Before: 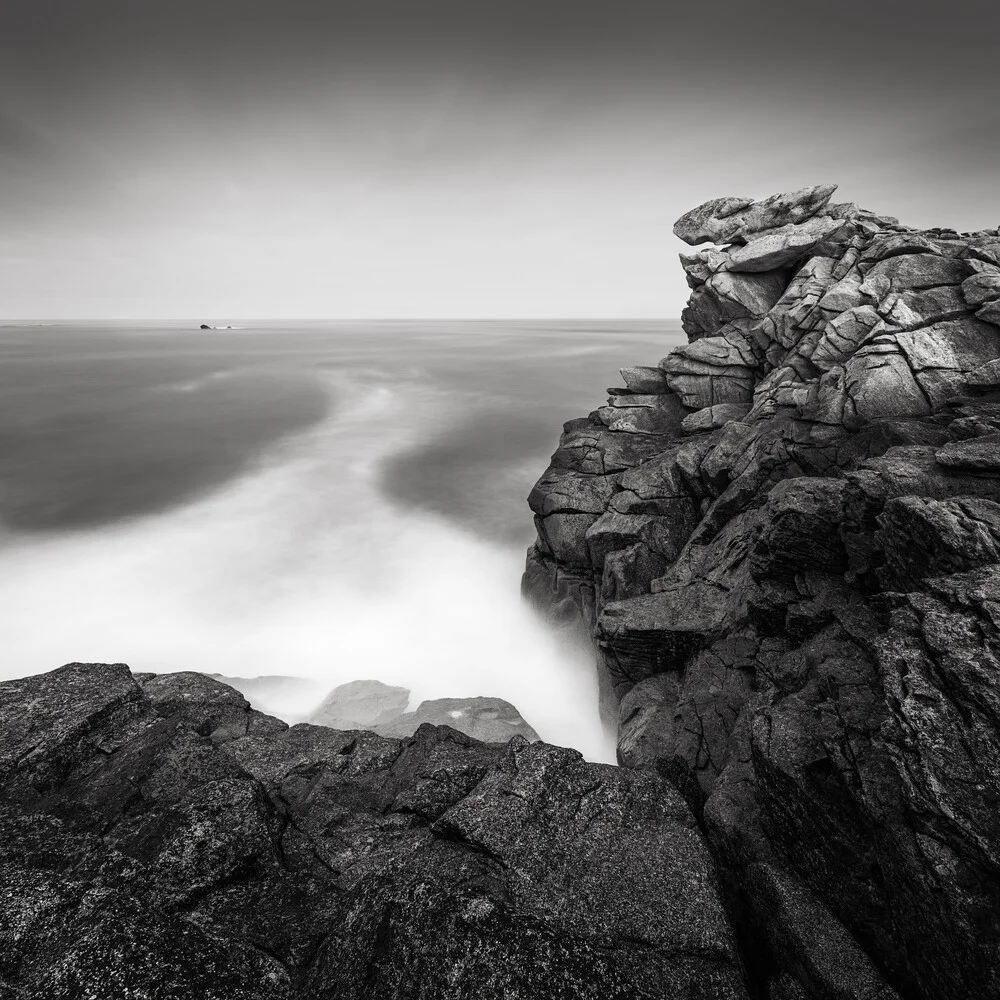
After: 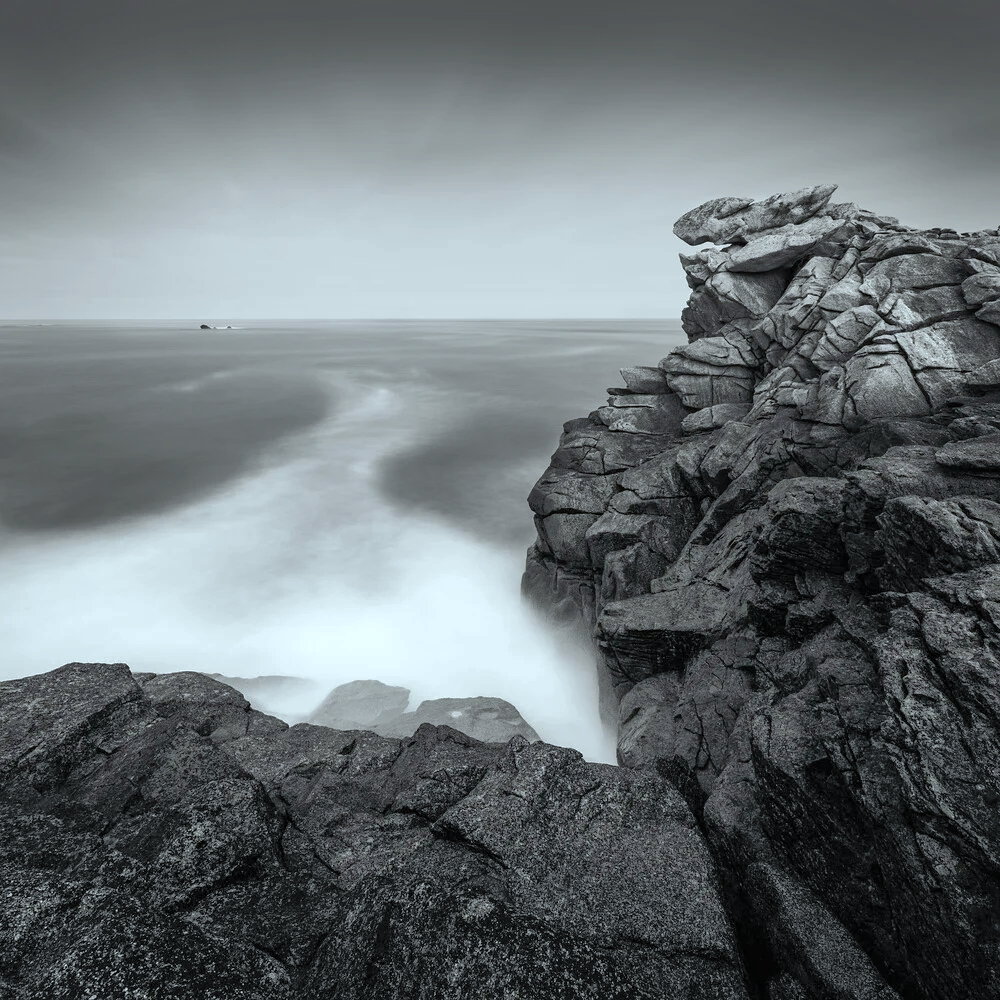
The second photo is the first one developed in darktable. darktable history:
color calibration: illuminant Planckian (black body), adaptation linear Bradford (ICC v4), x 0.361, y 0.366, temperature 4511.61 K, saturation algorithm version 1 (2020)
shadows and highlights: on, module defaults
